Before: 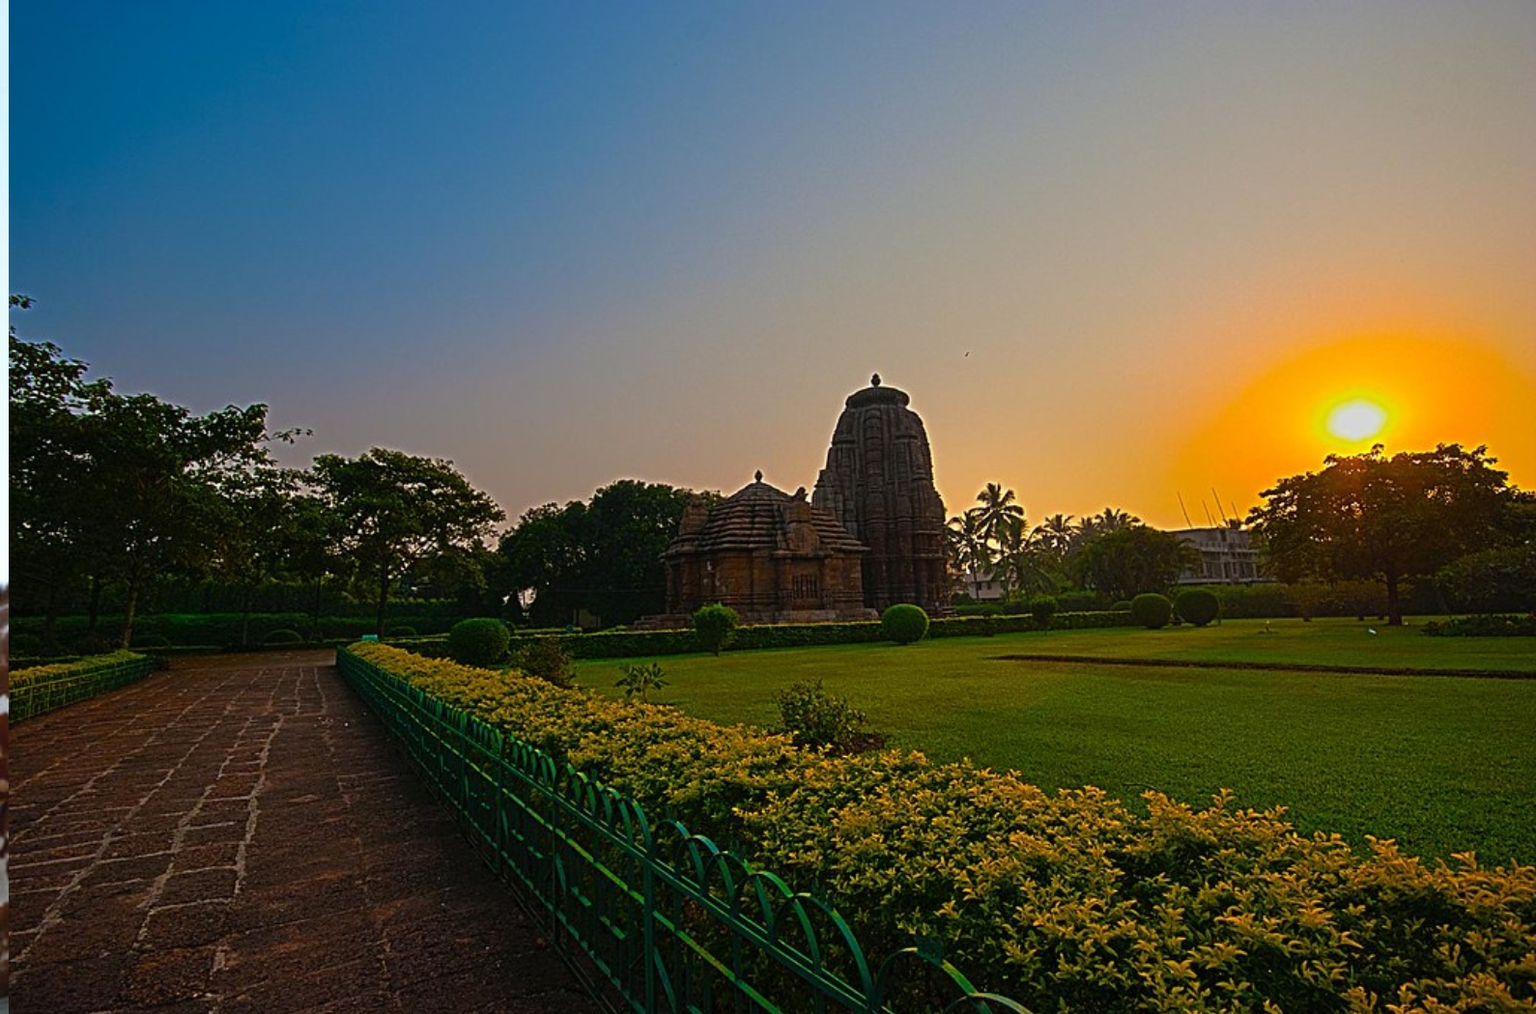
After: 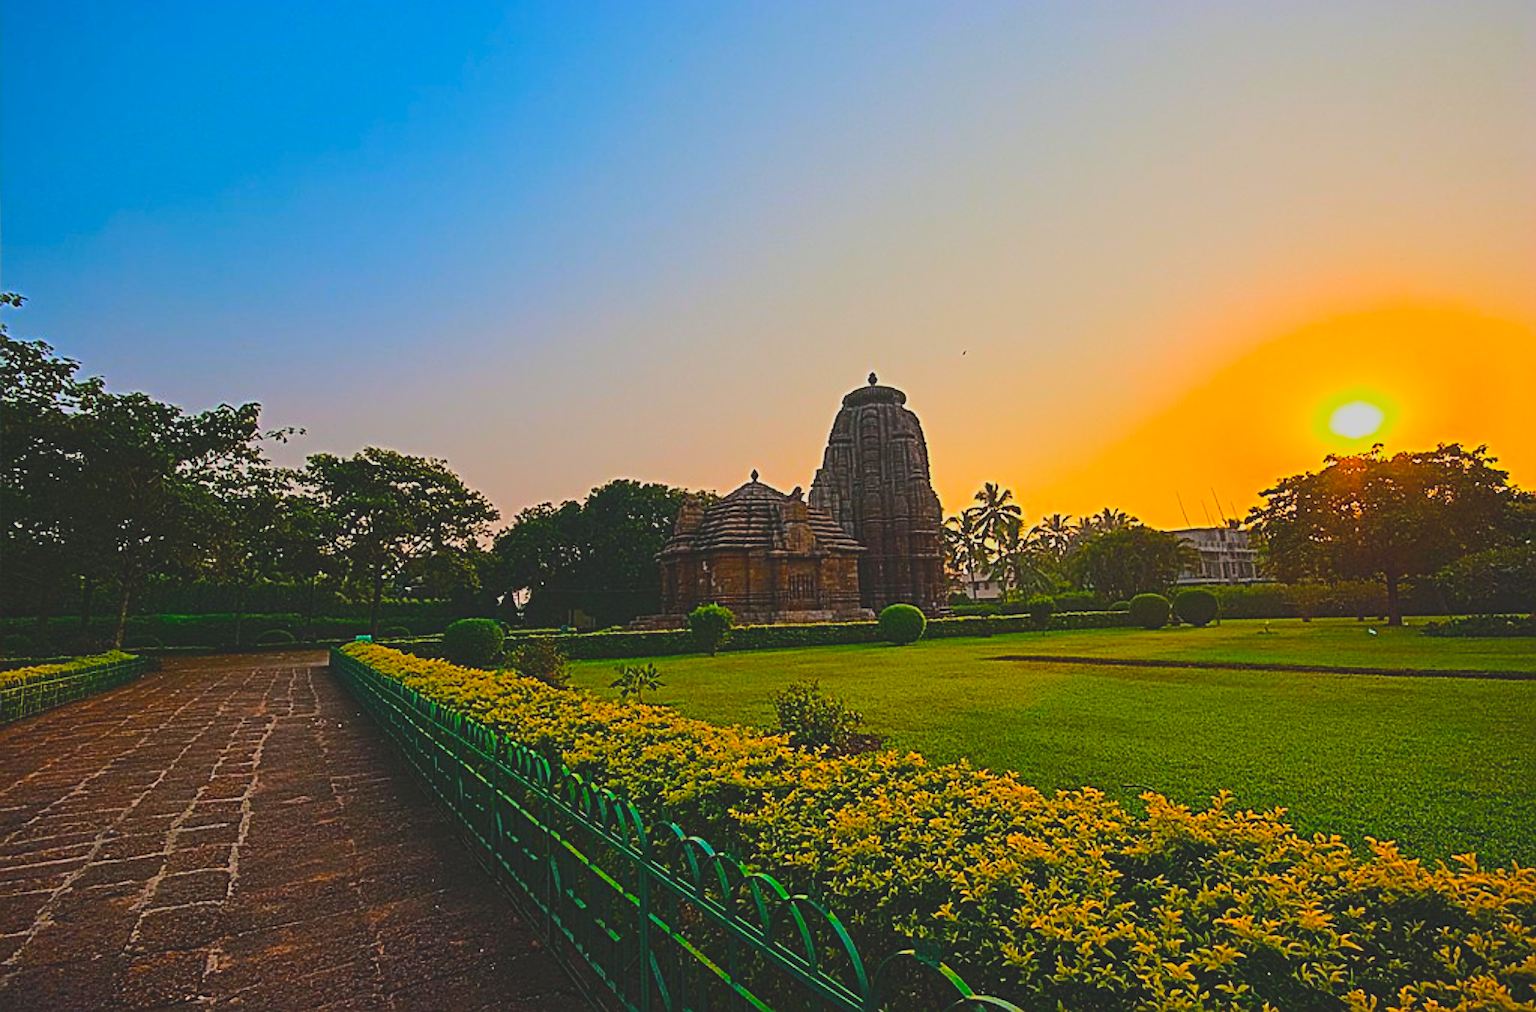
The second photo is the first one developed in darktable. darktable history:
color balance rgb: shadows lift › hue 85.35°, perceptual saturation grading › global saturation 30.919%, perceptual brilliance grading › mid-tones 10.505%, perceptual brilliance grading › shadows 14.246%, global vibrance -24.766%
contrast brightness saturation: contrast -0.274
crop and rotate: left 0.58%, top 0.393%, bottom 0.414%
sharpen: on, module defaults
base curve: curves: ch0 [(0, 0) (0.028, 0.03) (0.121, 0.232) (0.46, 0.748) (0.859, 0.968) (1, 1)]
